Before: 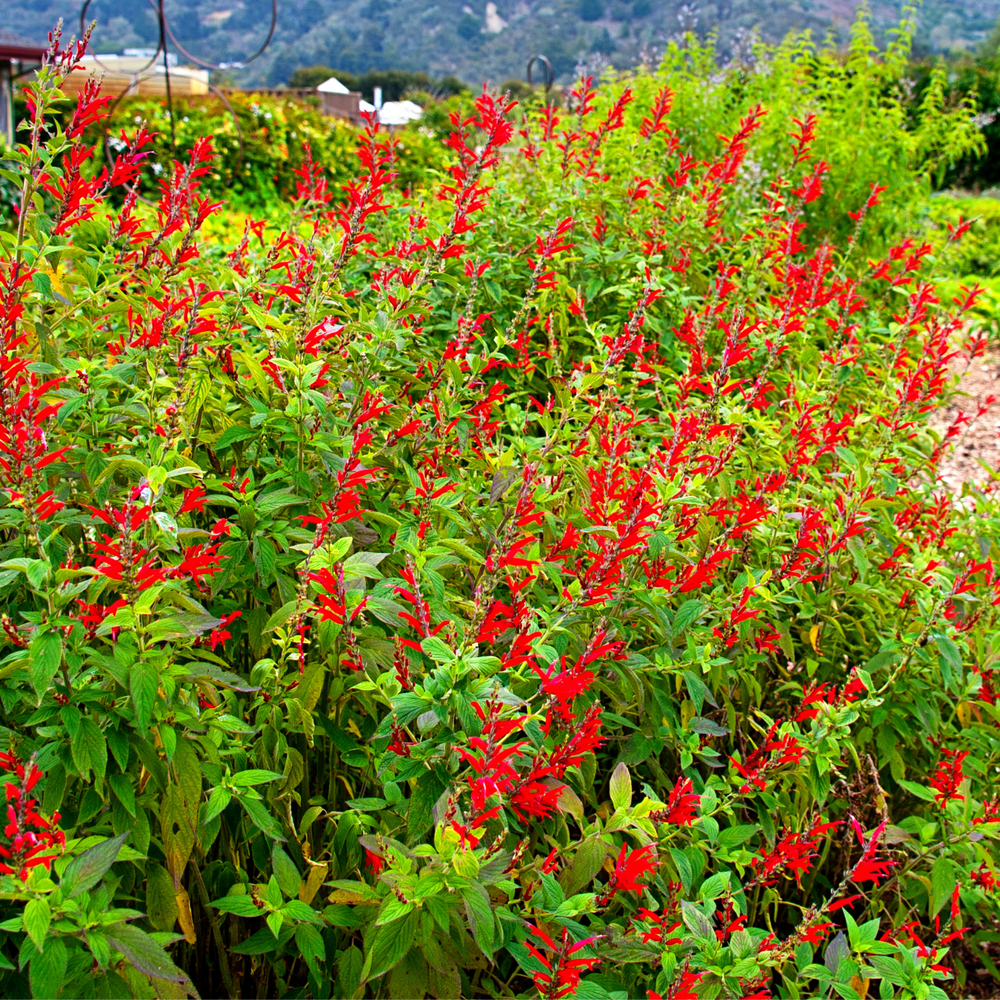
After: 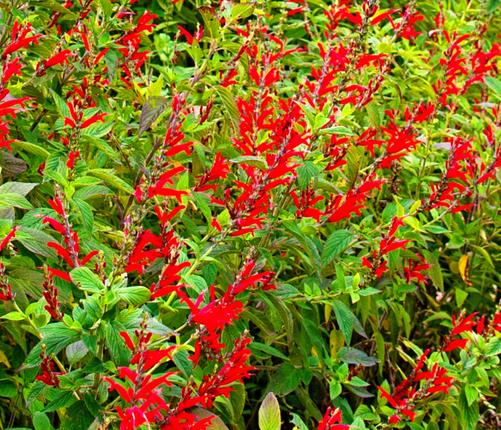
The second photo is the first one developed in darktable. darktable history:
crop: left 35.193%, top 37.061%, right 14.692%, bottom 19.934%
